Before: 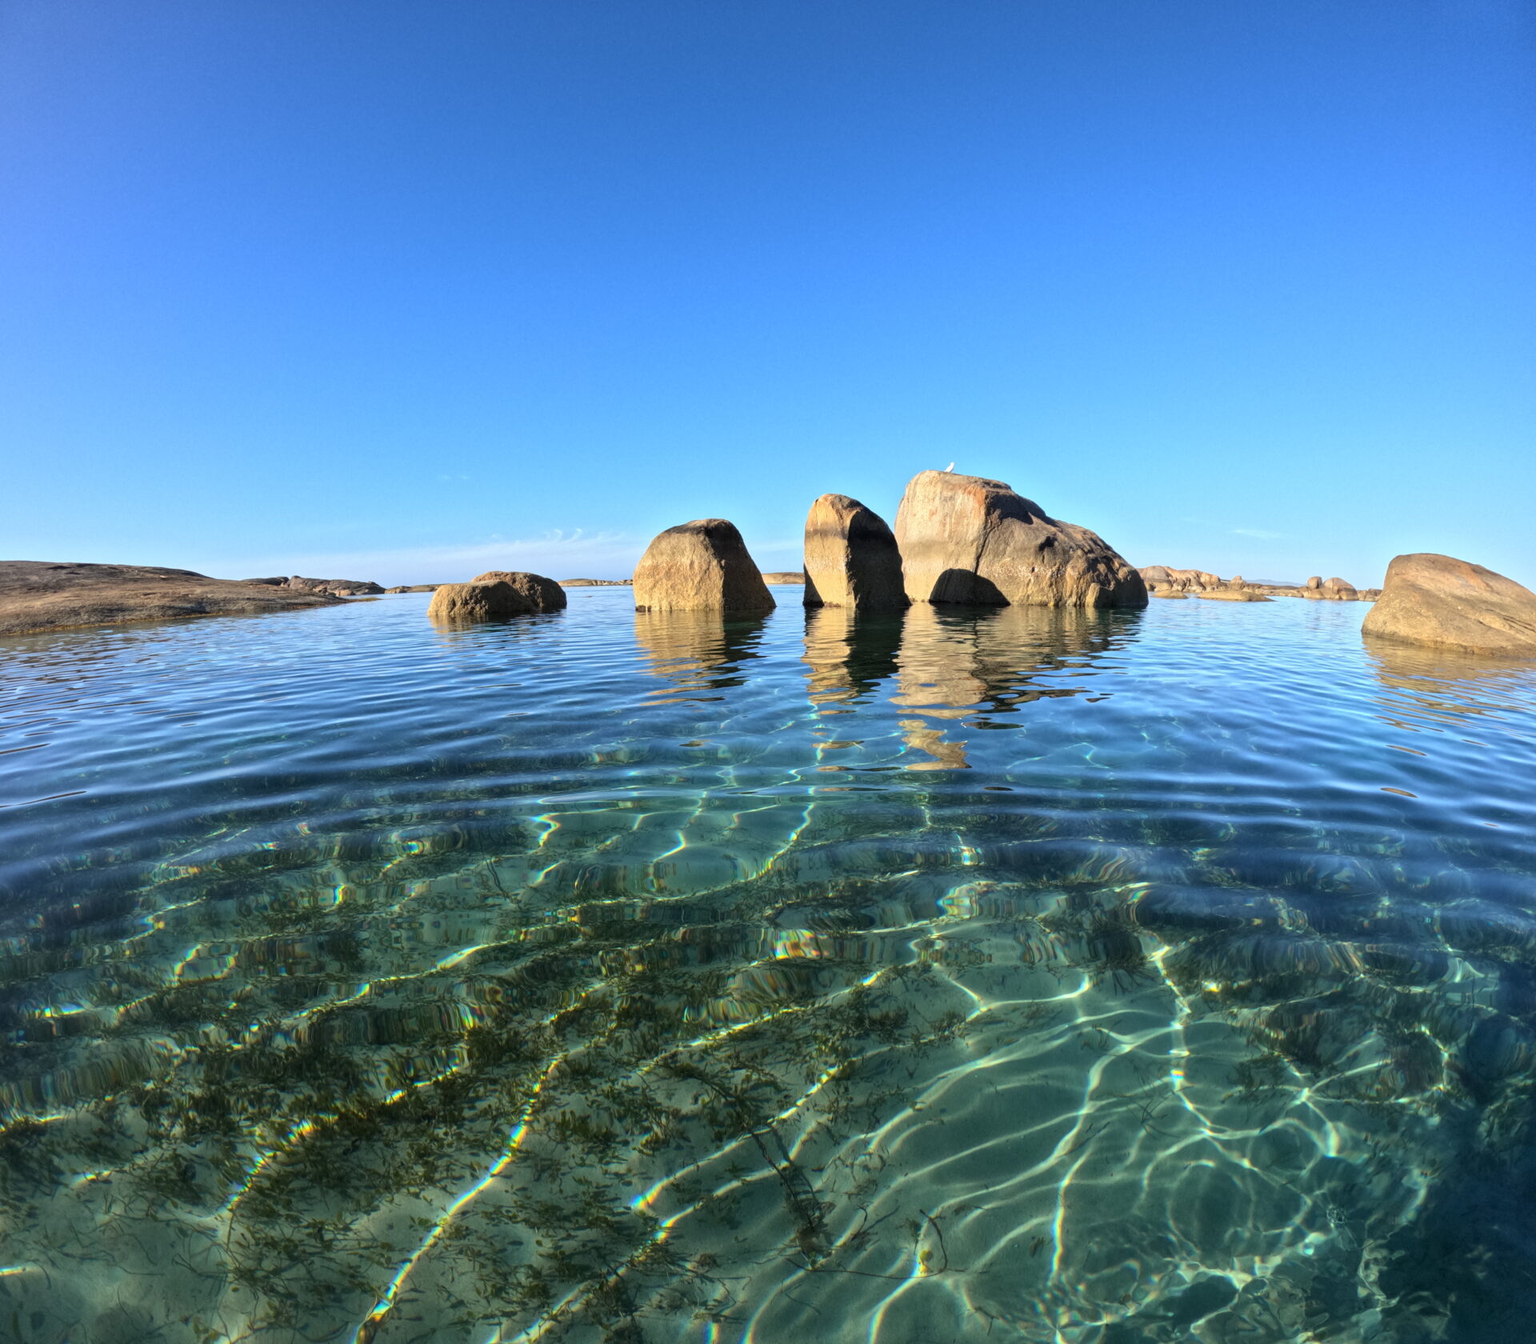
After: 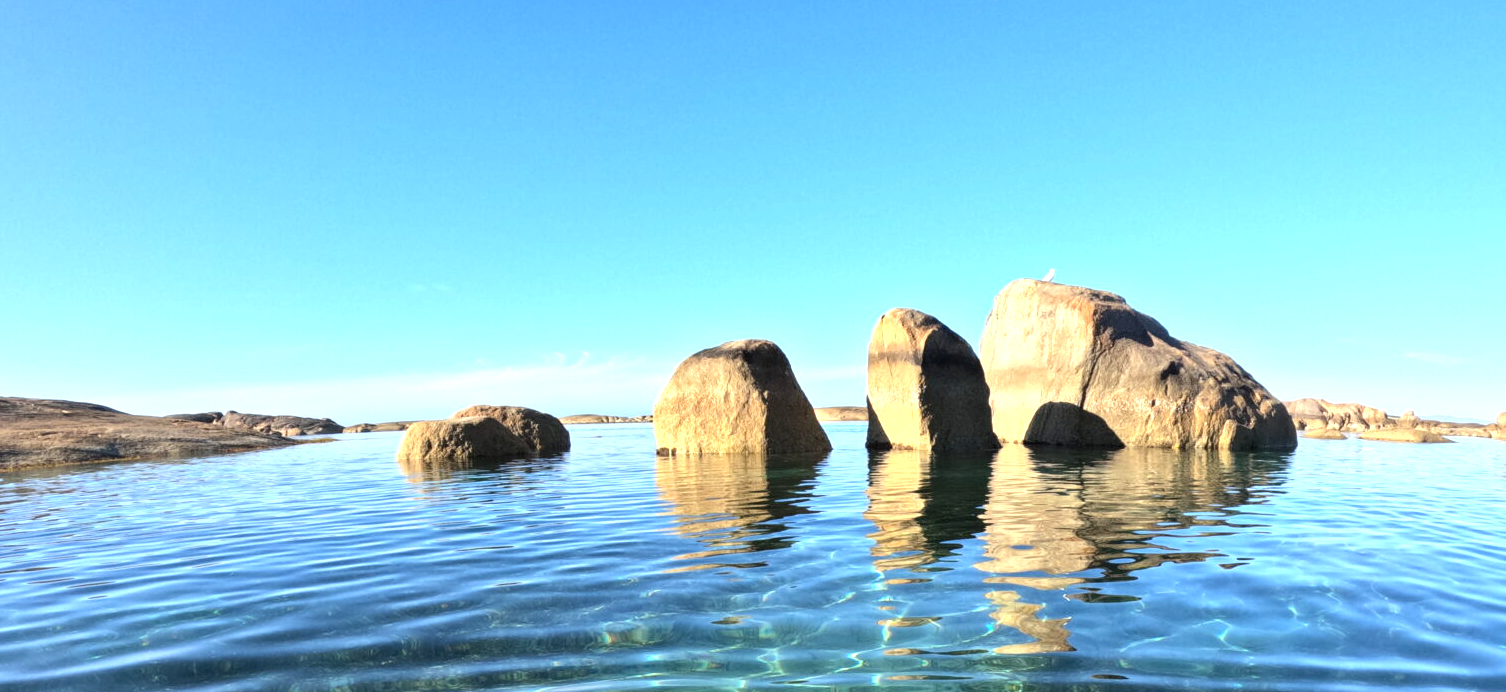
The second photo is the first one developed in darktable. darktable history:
crop: left 7.229%, top 18.403%, right 14.318%, bottom 40.4%
exposure: black level correction 0, exposure 0.696 EV, compensate highlight preservation false
